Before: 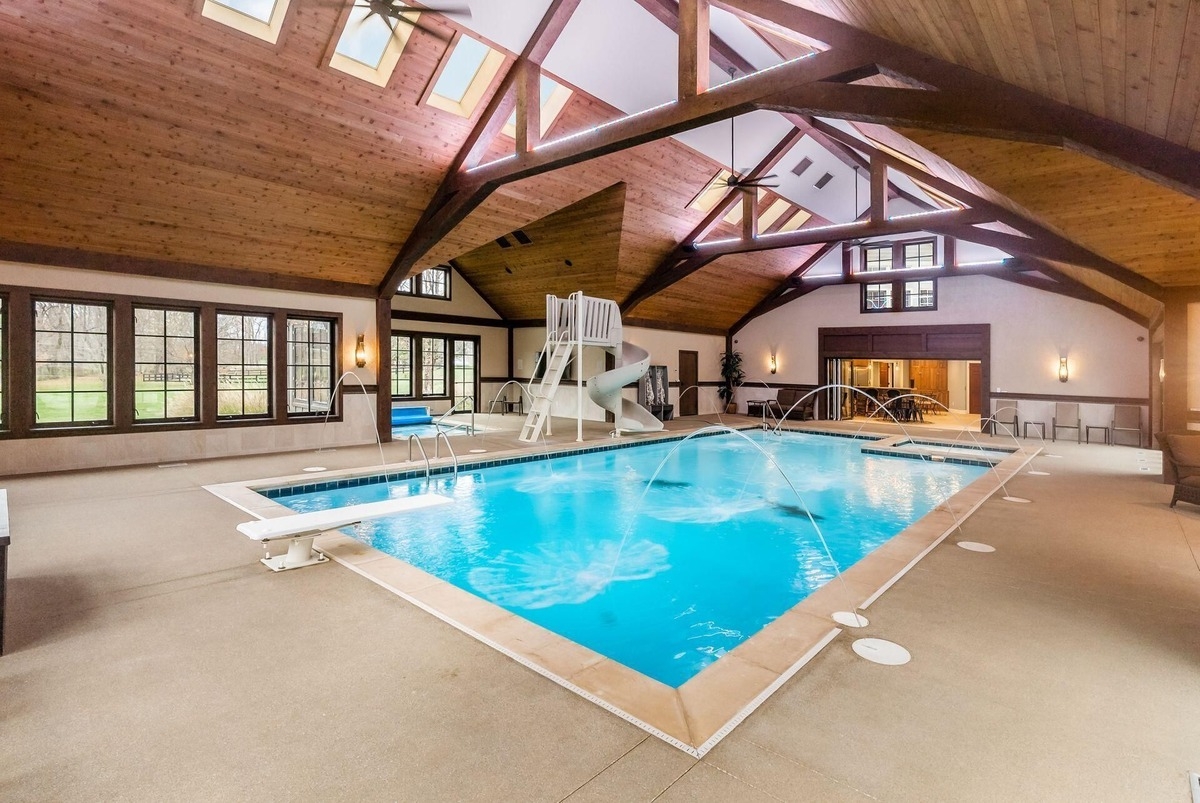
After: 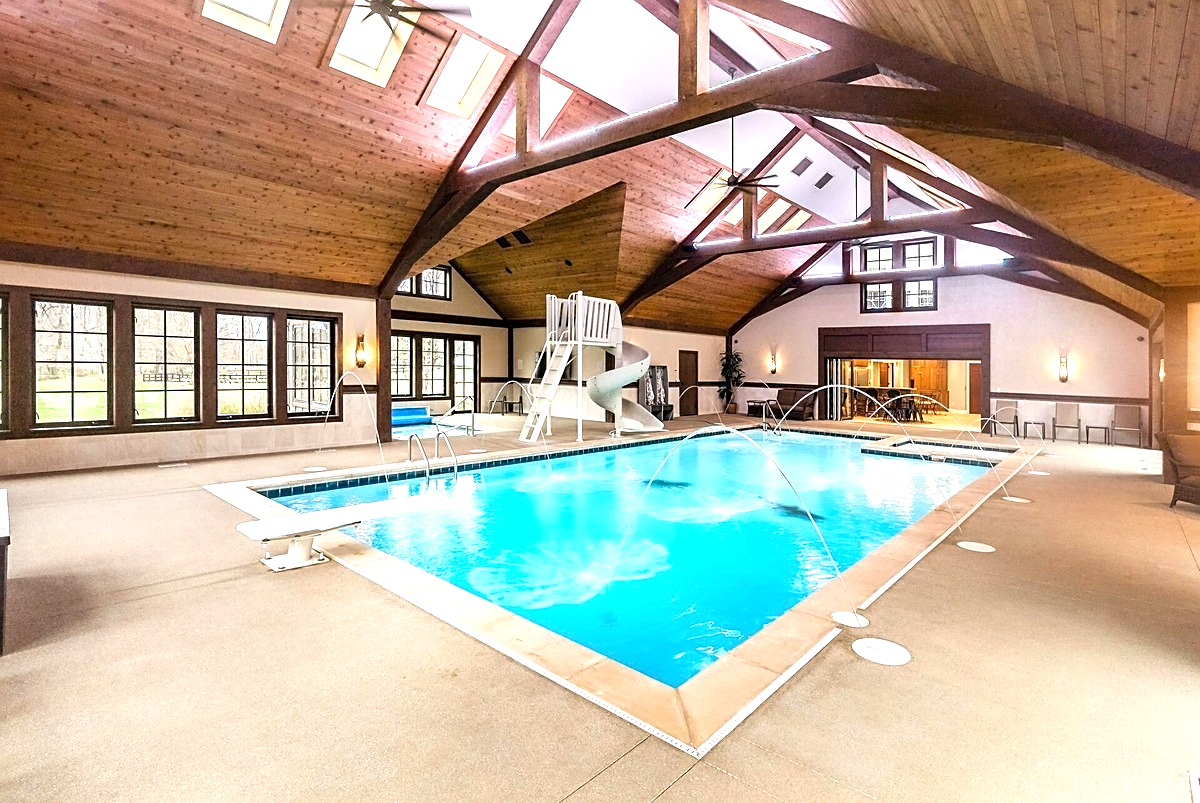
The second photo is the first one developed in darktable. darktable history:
sharpen: on, module defaults
color correction: highlights b* -0.051
tone equalizer: -8 EV -0.762 EV, -7 EV -0.681 EV, -6 EV -0.56 EV, -5 EV -0.367 EV, -3 EV 0.39 EV, -2 EV 0.6 EV, -1 EV 0.693 EV, +0 EV 0.752 EV, smoothing diameter 24.78%, edges refinement/feathering 13.37, preserve details guided filter
